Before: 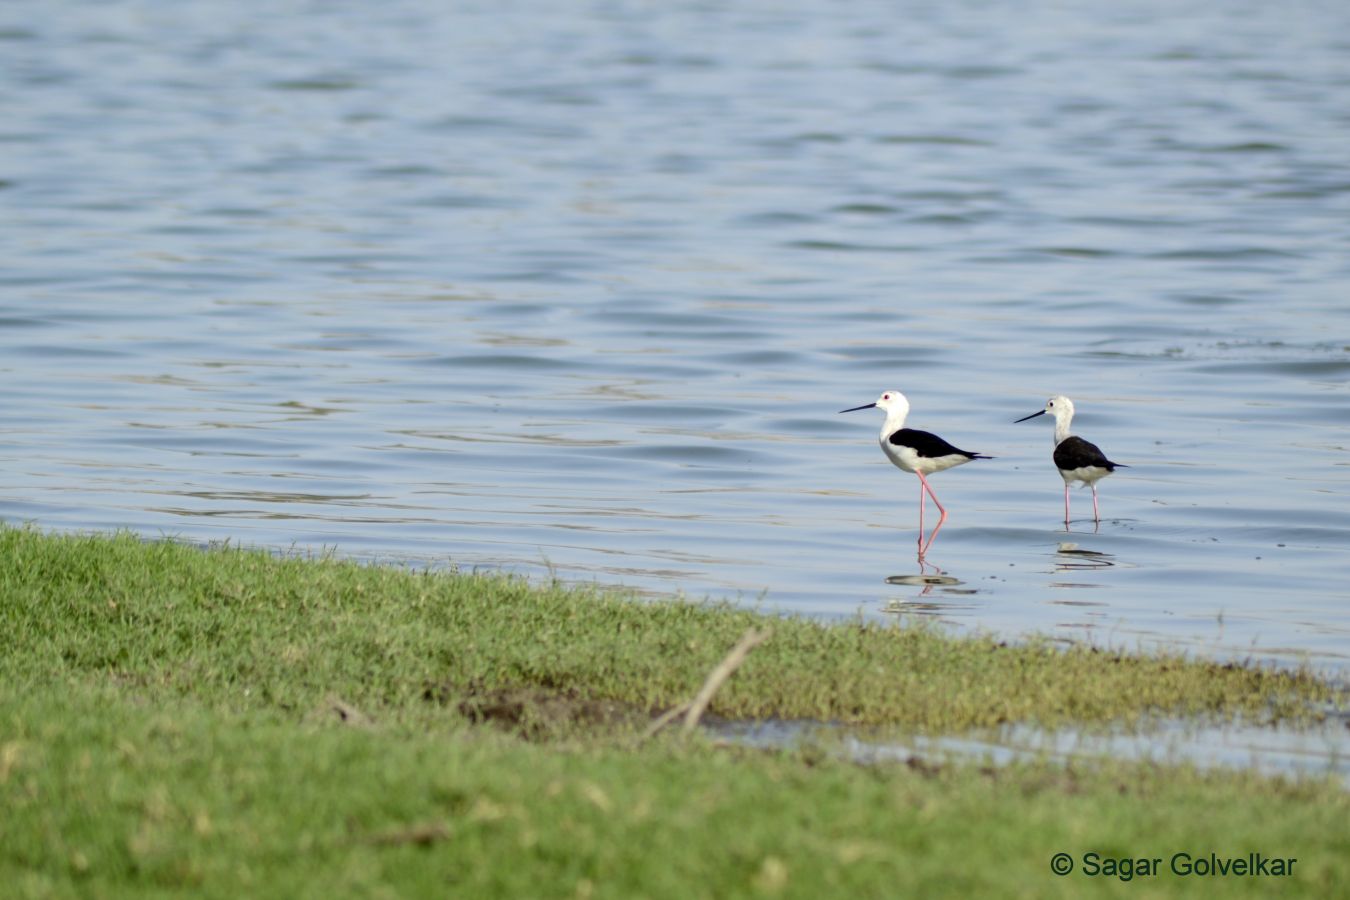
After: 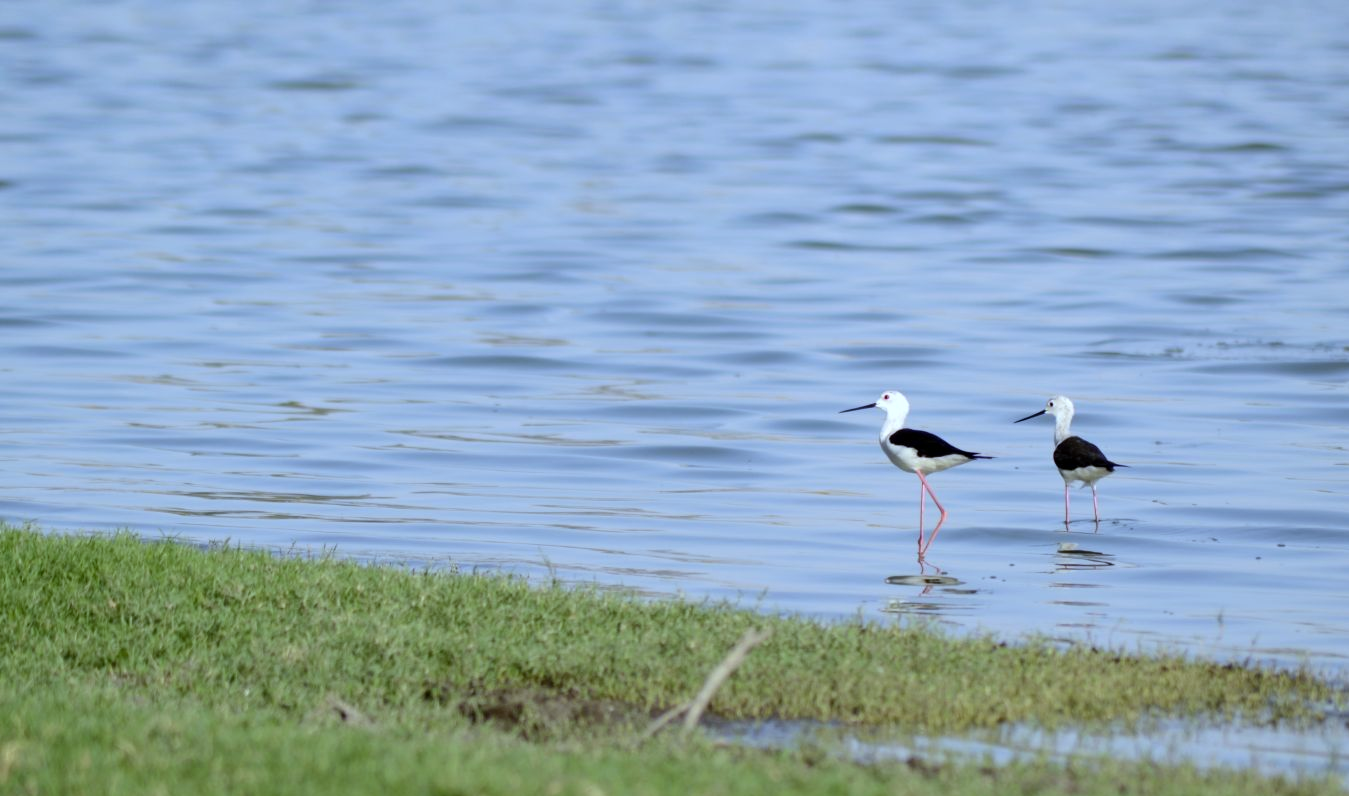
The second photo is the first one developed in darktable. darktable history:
white balance: red 0.926, green 1.003, blue 1.133
crop and rotate: top 0%, bottom 11.49%
